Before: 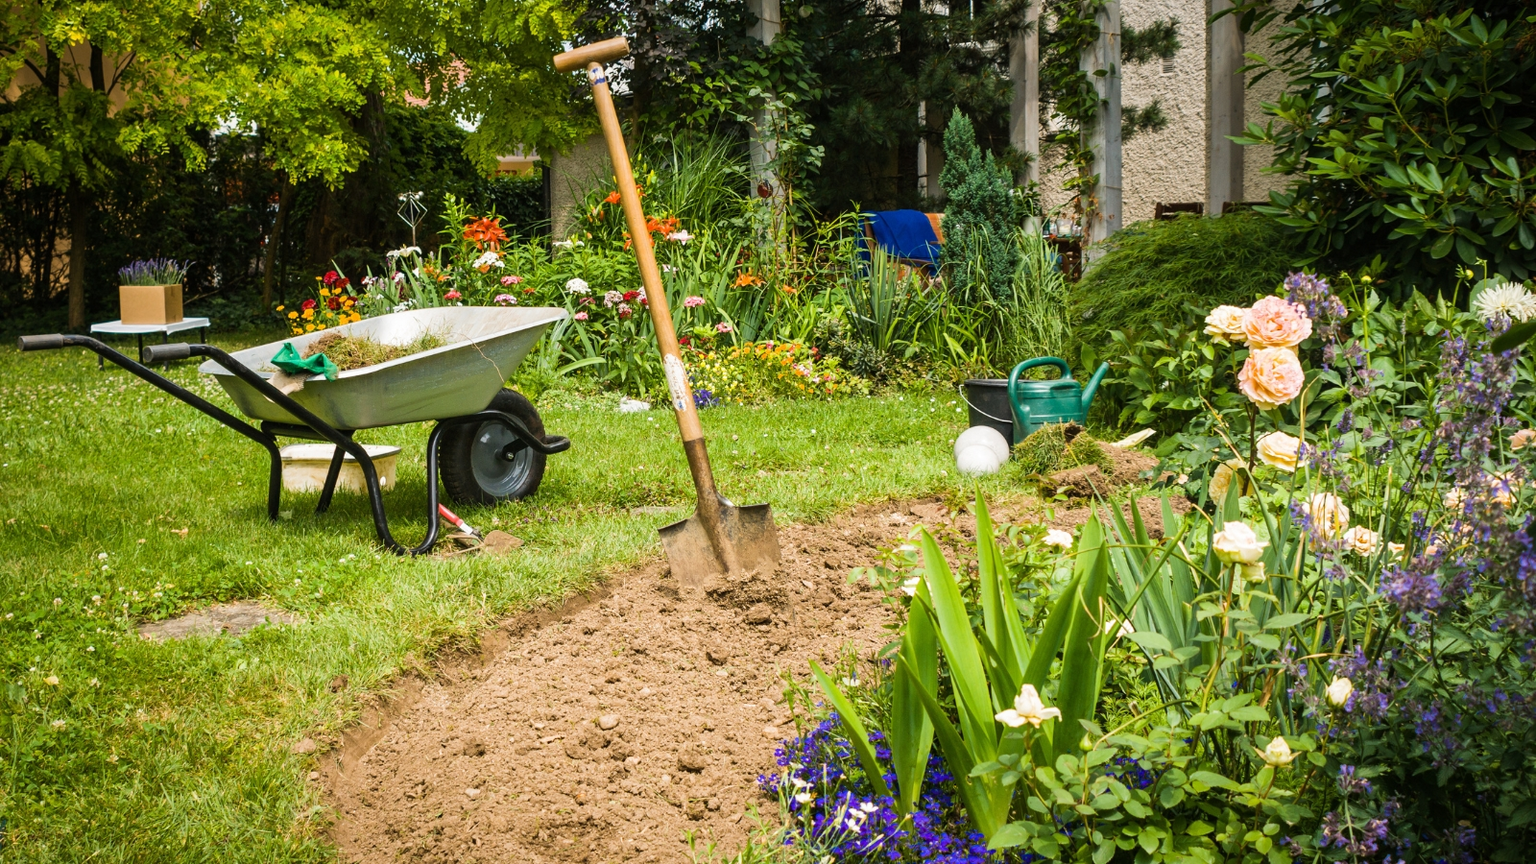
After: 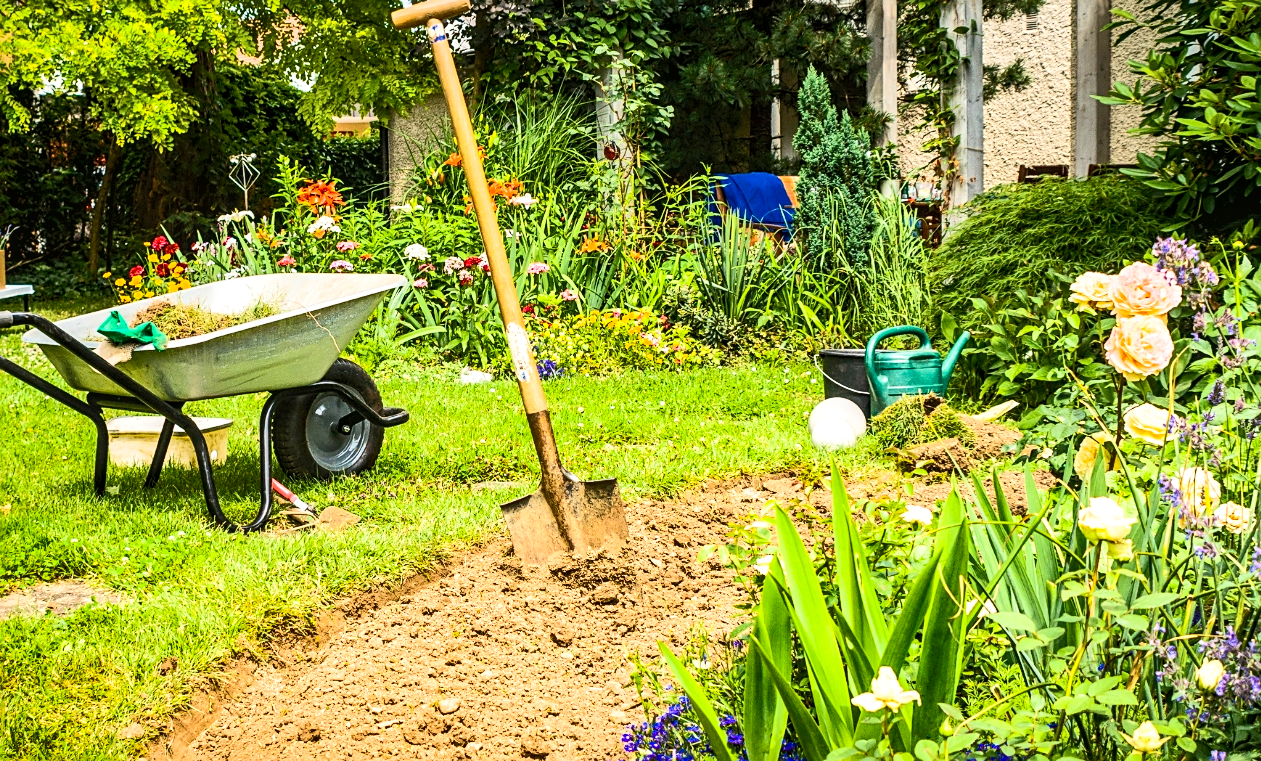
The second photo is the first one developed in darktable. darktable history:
tone curve: curves: ch0 [(0, 0) (0.003, 0.003) (0.011, 0.012) (0.025, 0.023) (0.044, 0.04) (0.069, 0.056) (0.1, 0.082) (0.136, 0.107) (0.177, 0.144) (0.224, 0.186) (0.277, 0.237) (0.335, 0.297) (0.399, 0.37) (0.468, 0.465) (0.543, 0.567) (0.623, 0.68) (0.709, 0.782) (0.801, 0.86) (0.898, 0.924) (1, 1)], color space Lab, independent channels, preserve colors none
sharpen: on, module defaults
shadows and highlights: soften with gaussian
local contrast: on, module defaults
contrast brightness saturation: contrast 0.198, brightness 0.161, saturation 0.216
exposure: black level correction 0.003, exposure 0.388 EV, compensate exposure bias true, compensate highlight preservation false
crop: left 11.574%, top 5.113%, right 9.562%, bottom 10.224%
